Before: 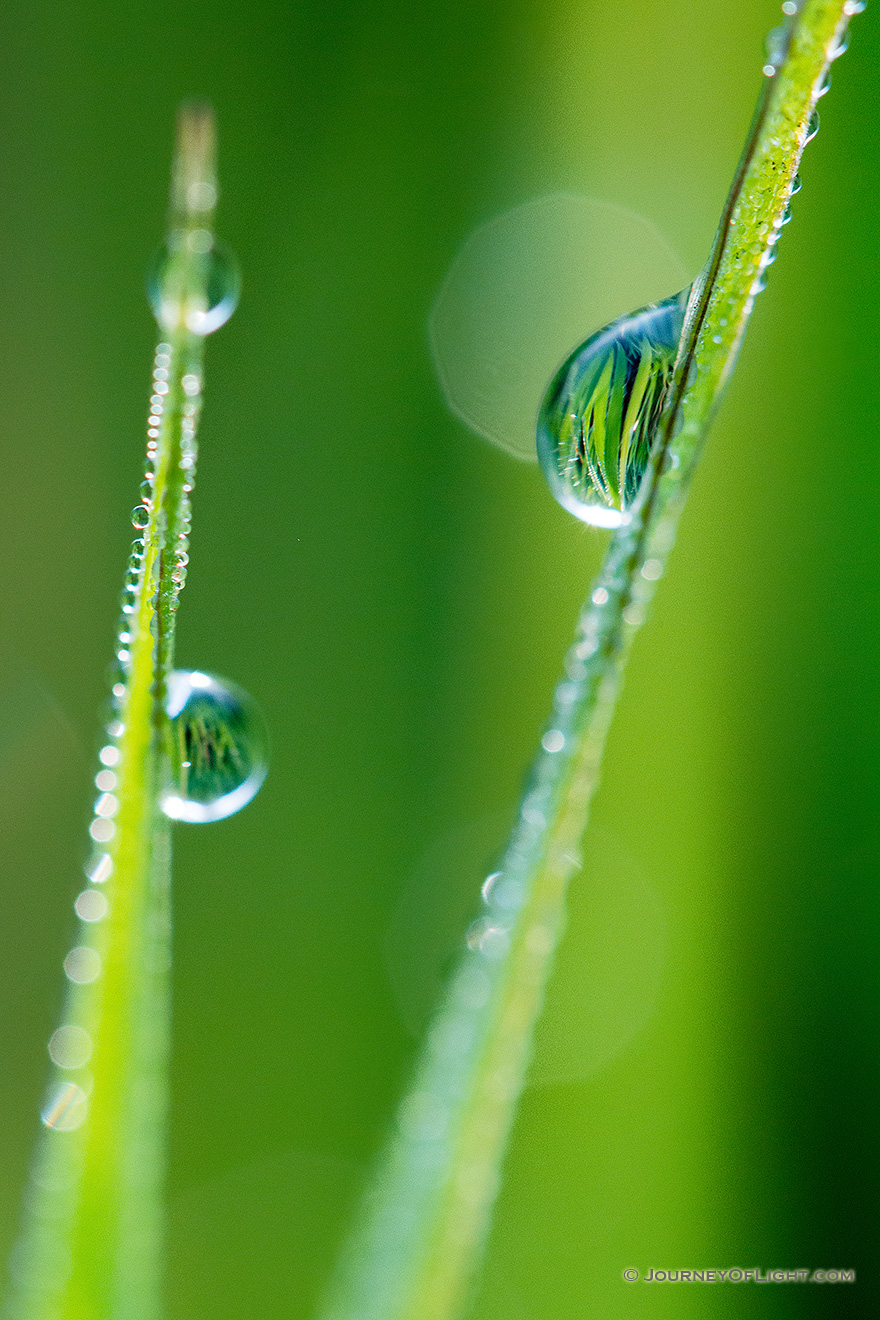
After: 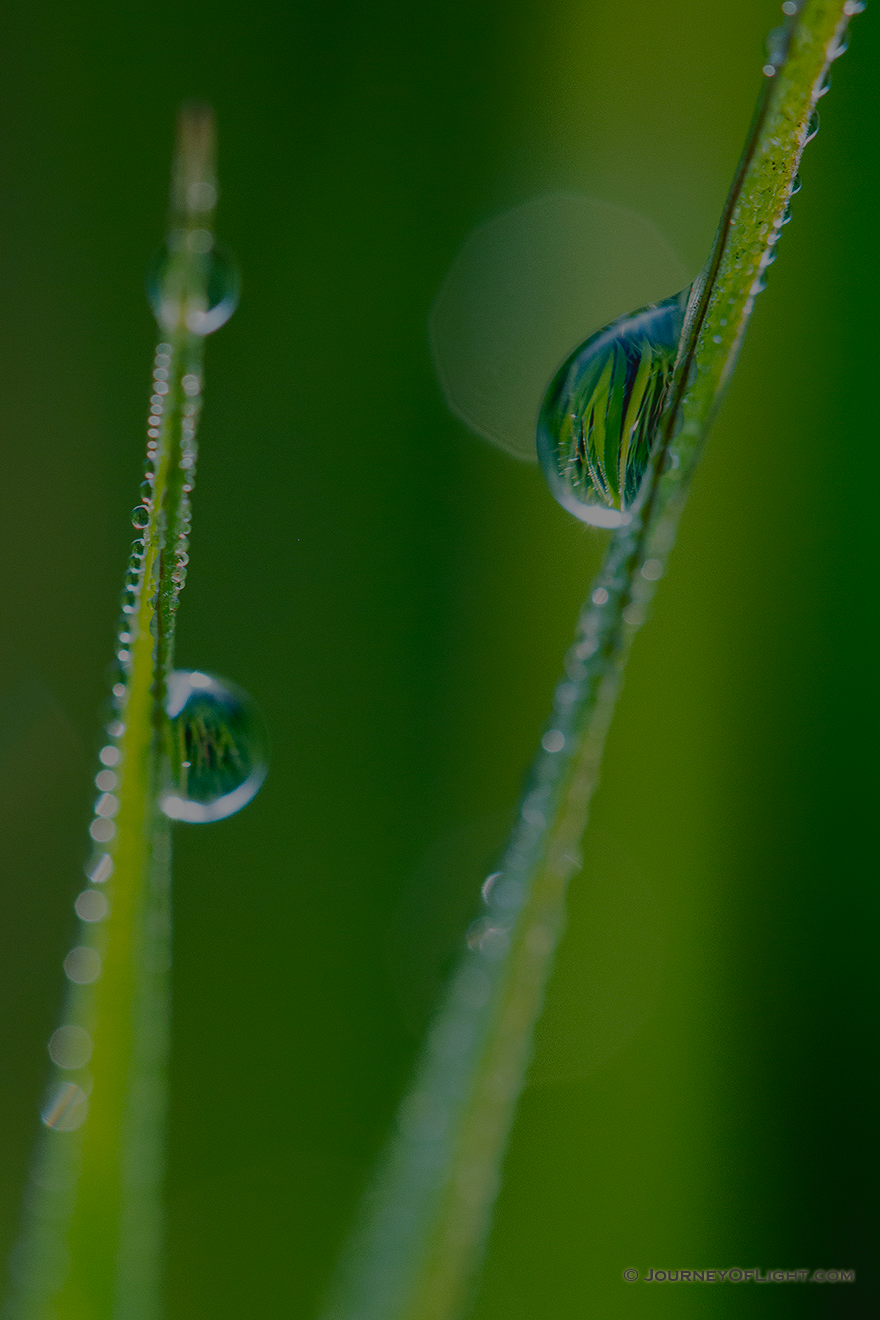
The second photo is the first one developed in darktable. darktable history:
contrast brightness saturation: contrast -0.19, brightness -0.19, saturation -0.04
exposure: exposure -0.5 EV
